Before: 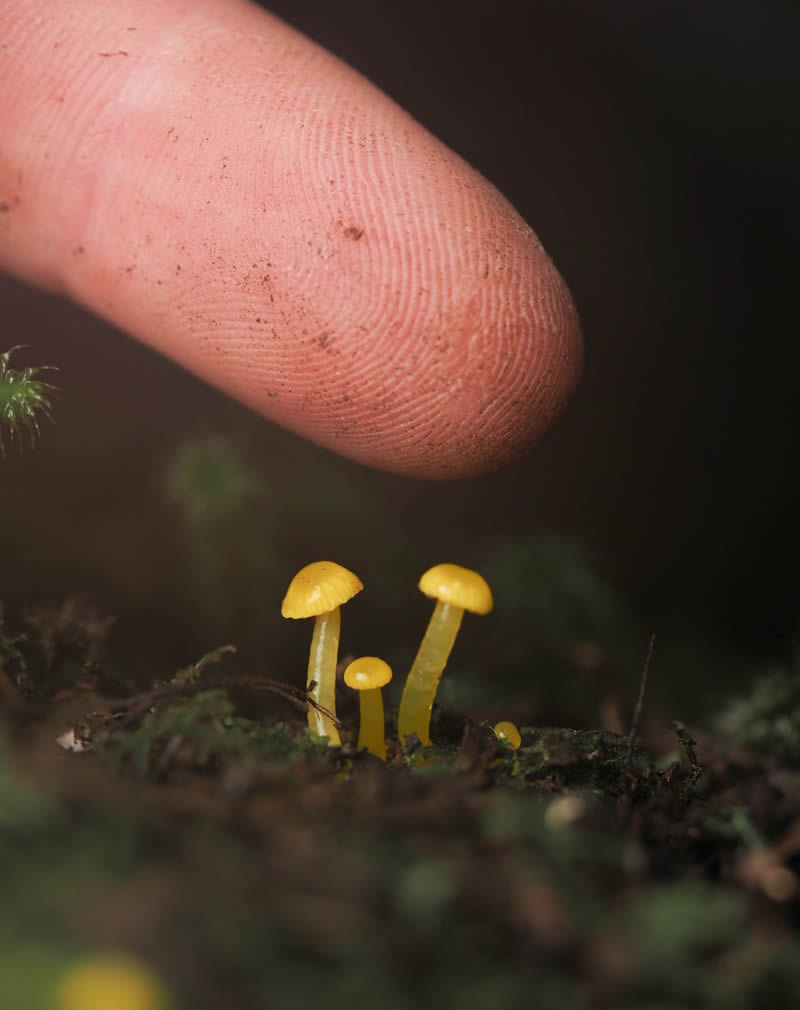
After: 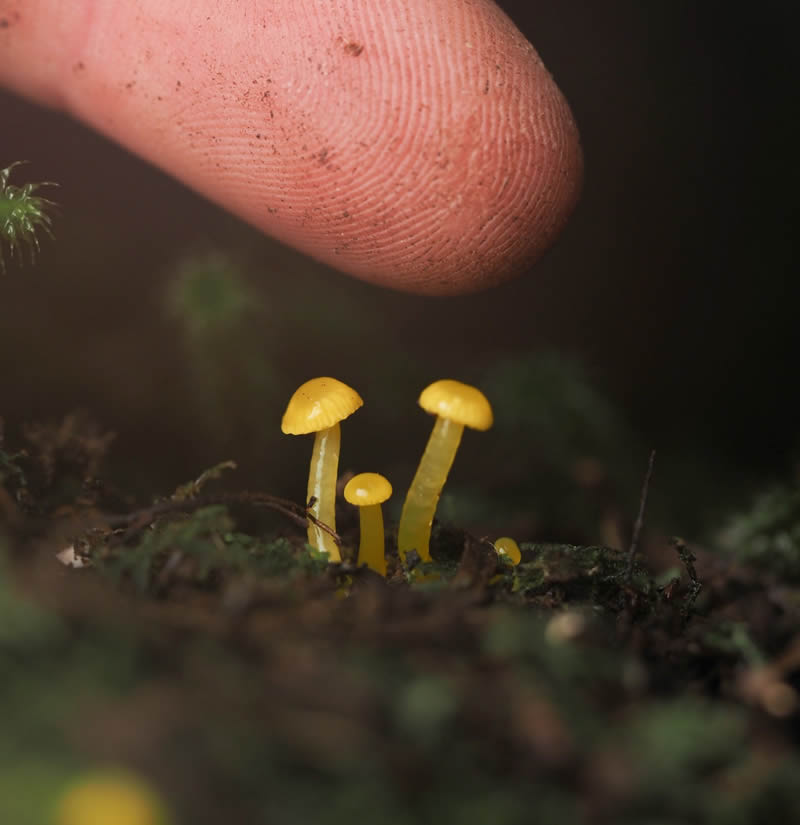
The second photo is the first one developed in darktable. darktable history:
crop and rotate: top 18.221%
